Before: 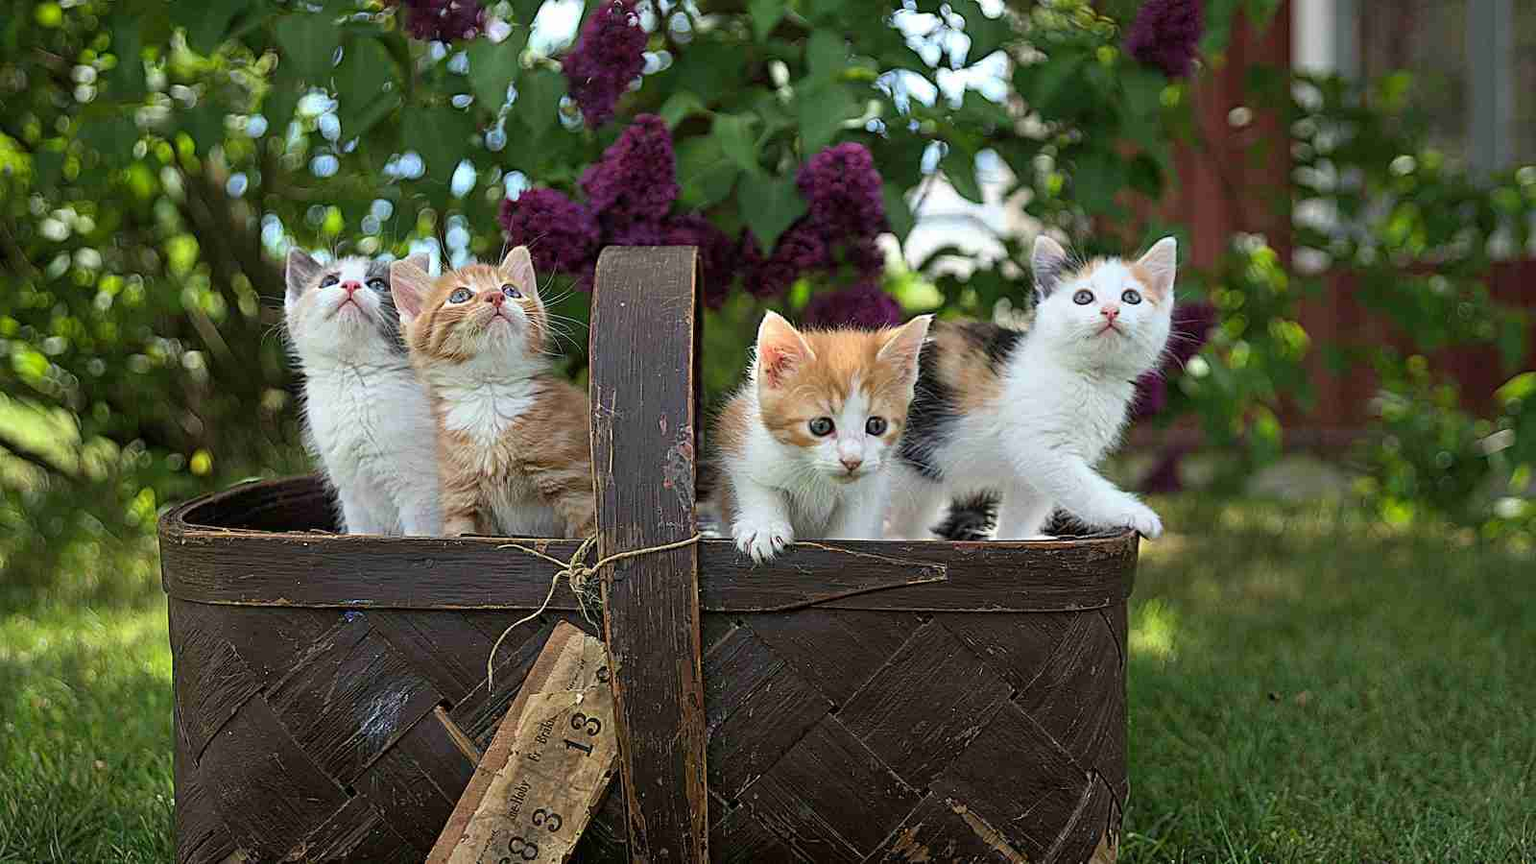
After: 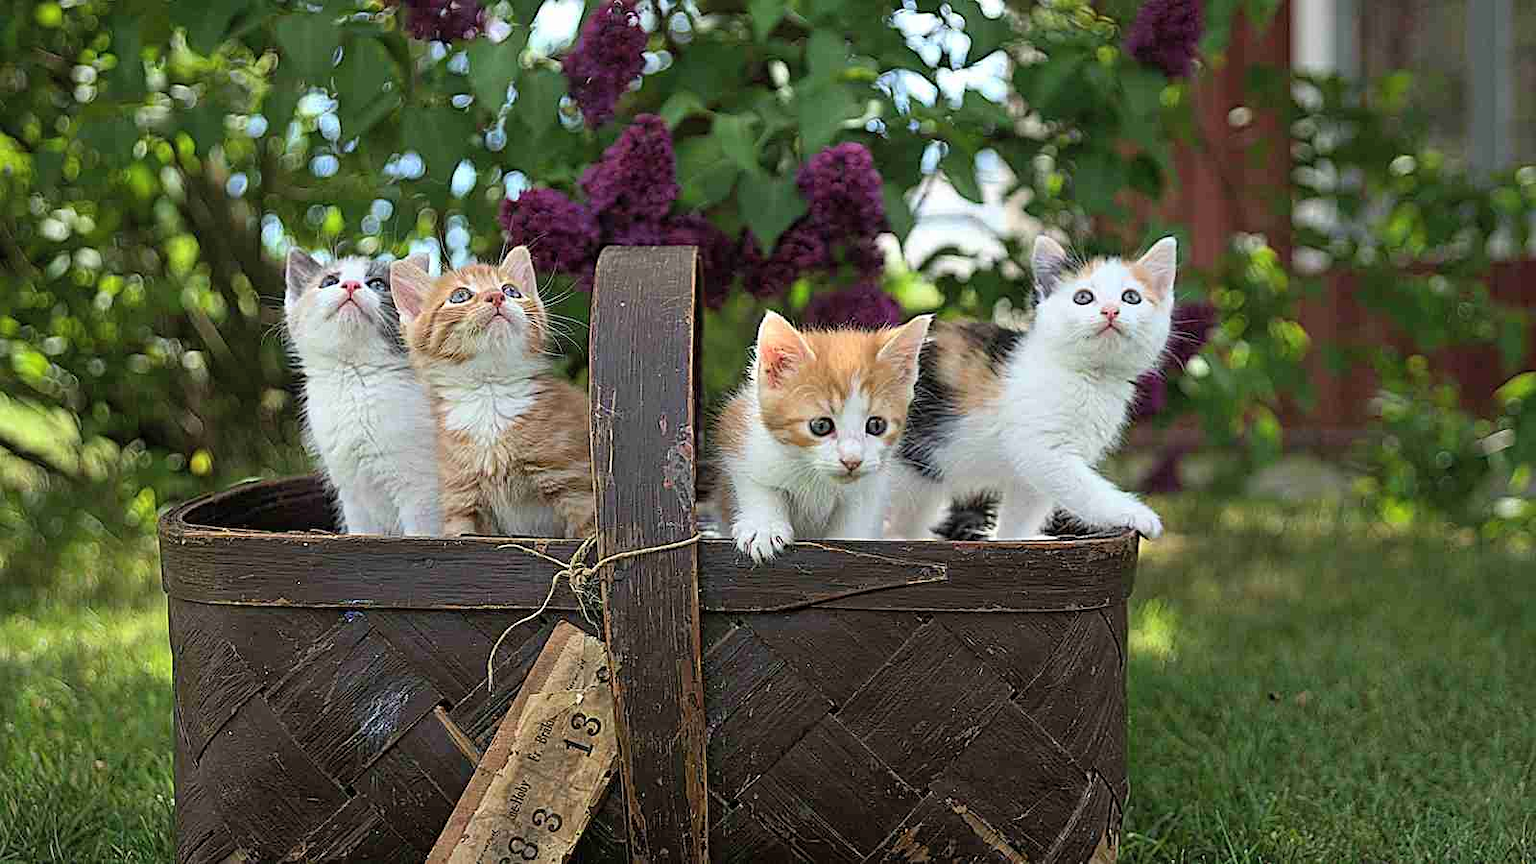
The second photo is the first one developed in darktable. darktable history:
sharpen: amount 0.2
contrast brightness saturation: contrast 0.05, brightness 0.06, saturation 0.01
